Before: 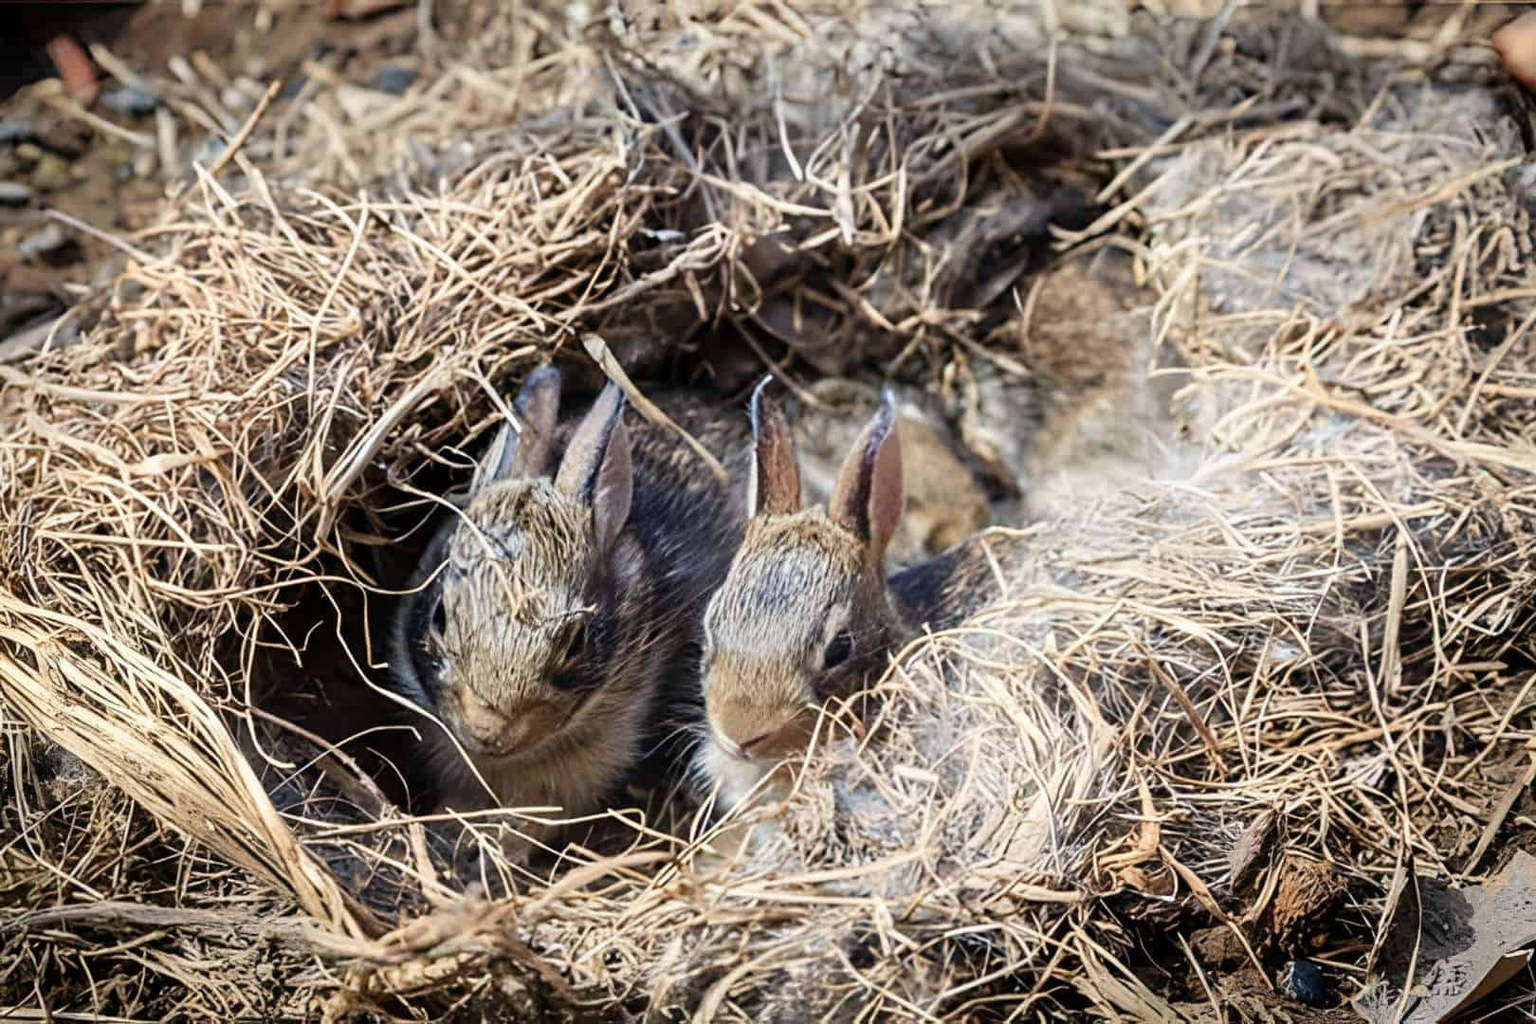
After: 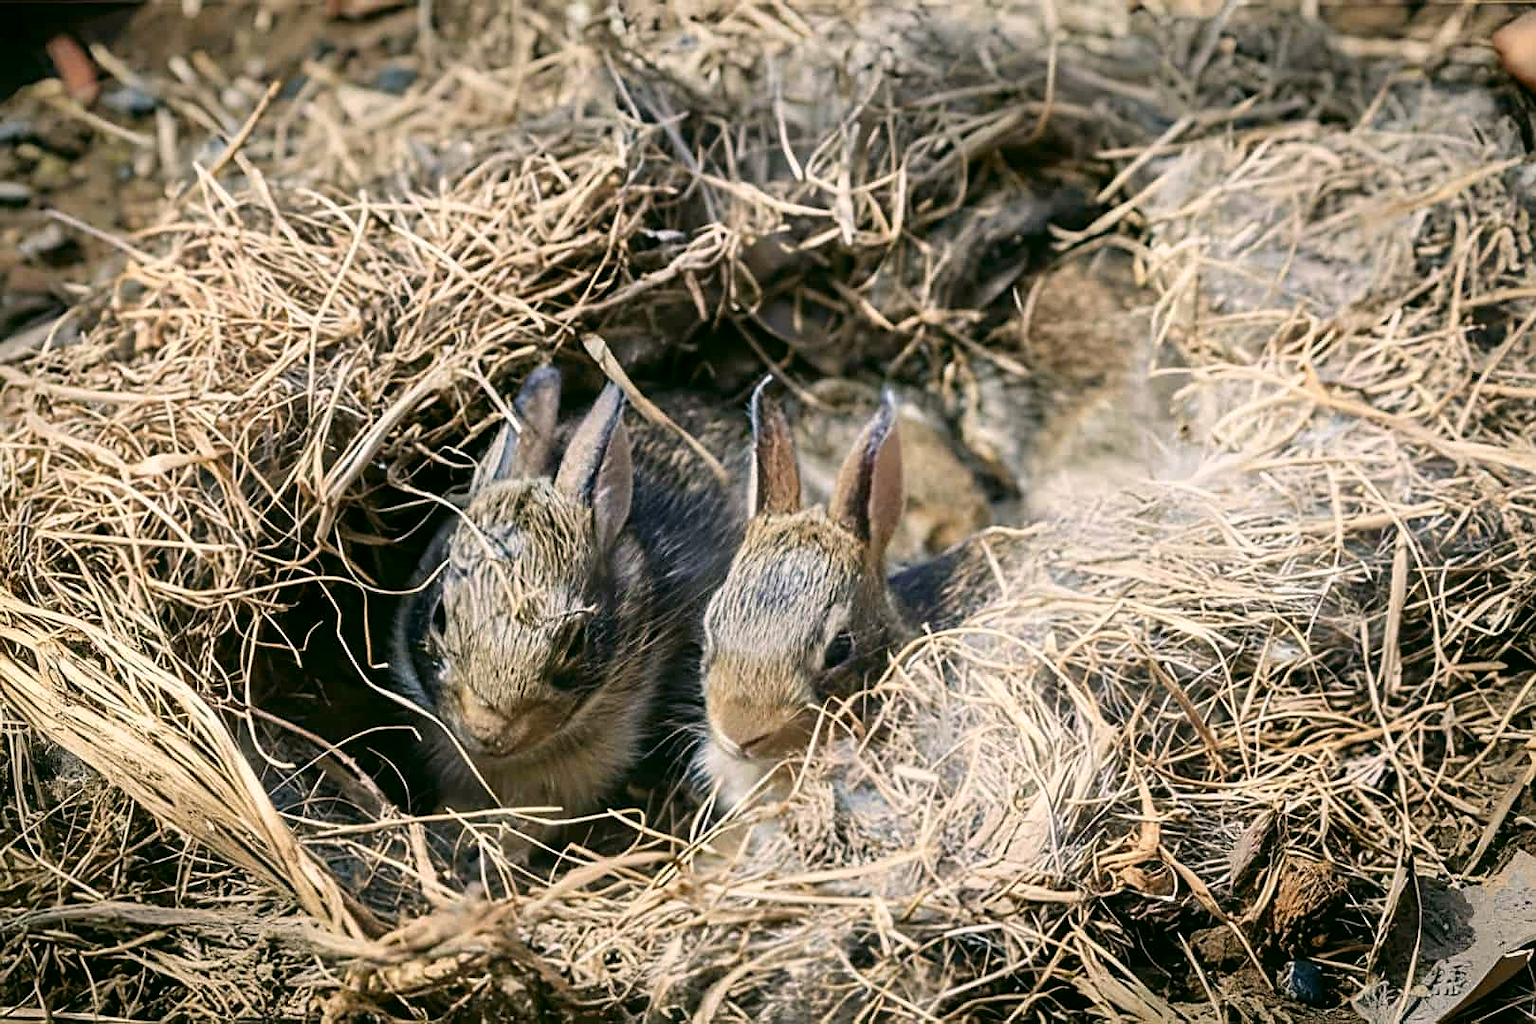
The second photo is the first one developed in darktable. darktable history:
color correction: highlights a* 4.47, highlights b* 4.93, shadows a* -7.87, shadows b* 4.73
sharpen: radius 1.042, threshold 0.896
